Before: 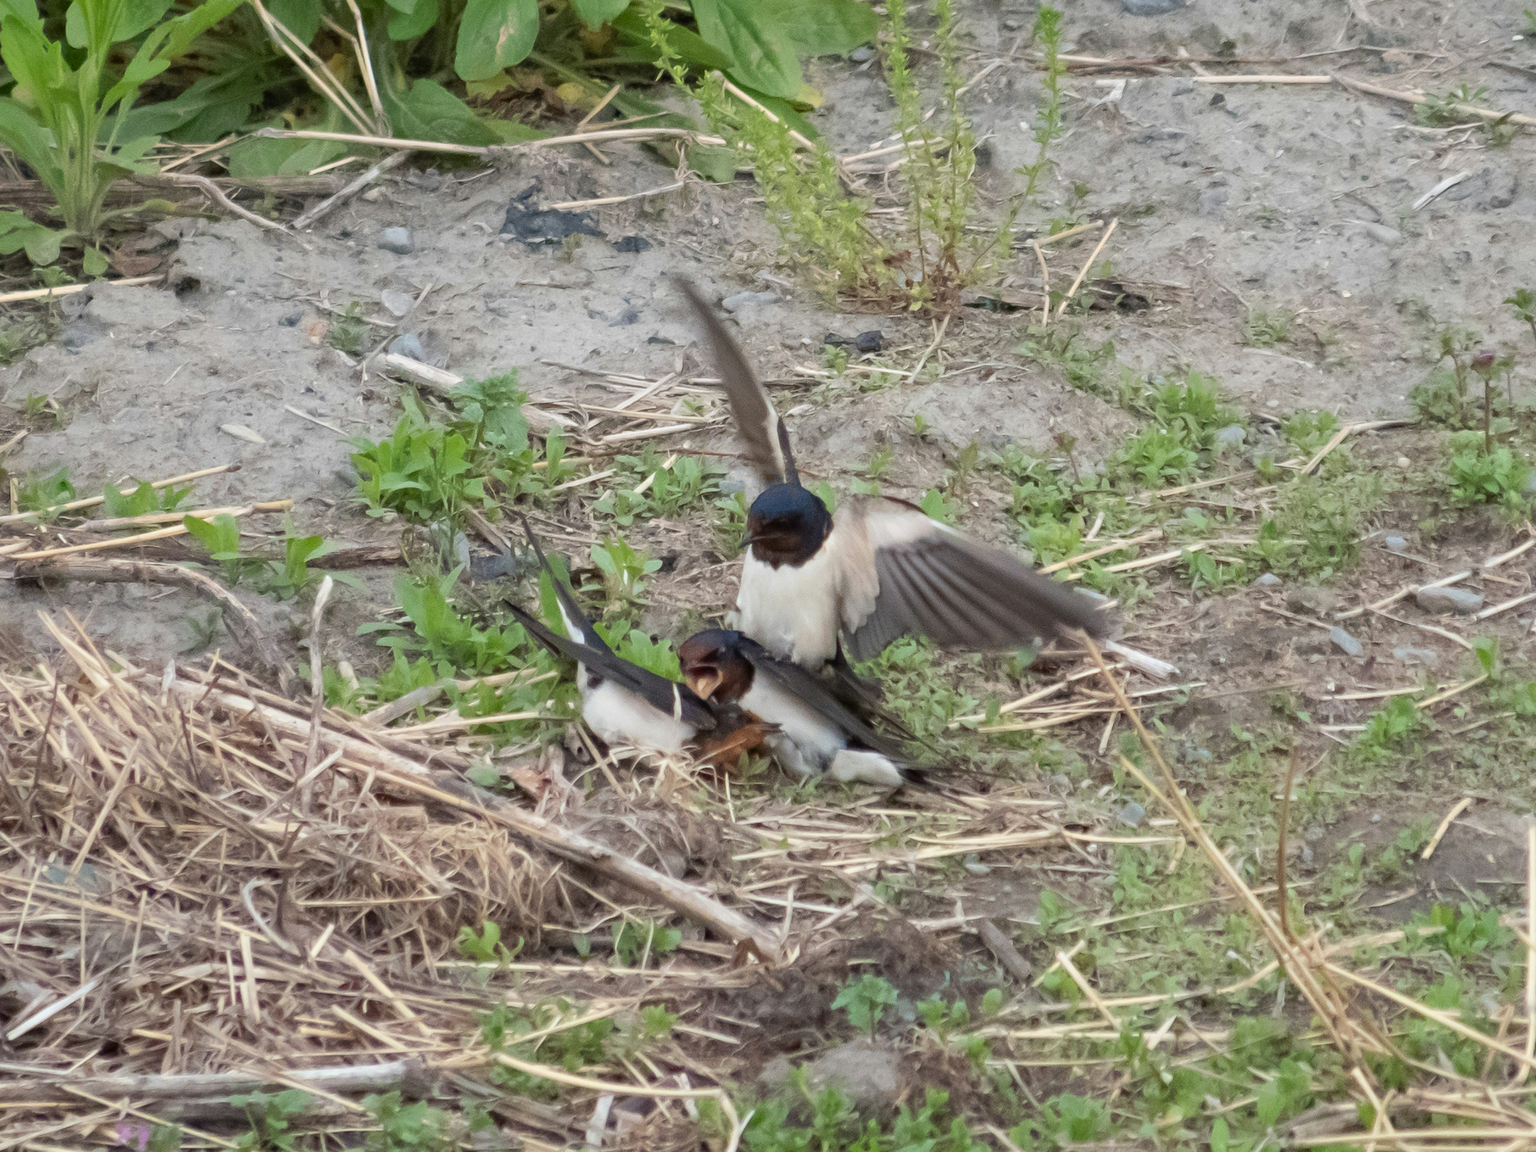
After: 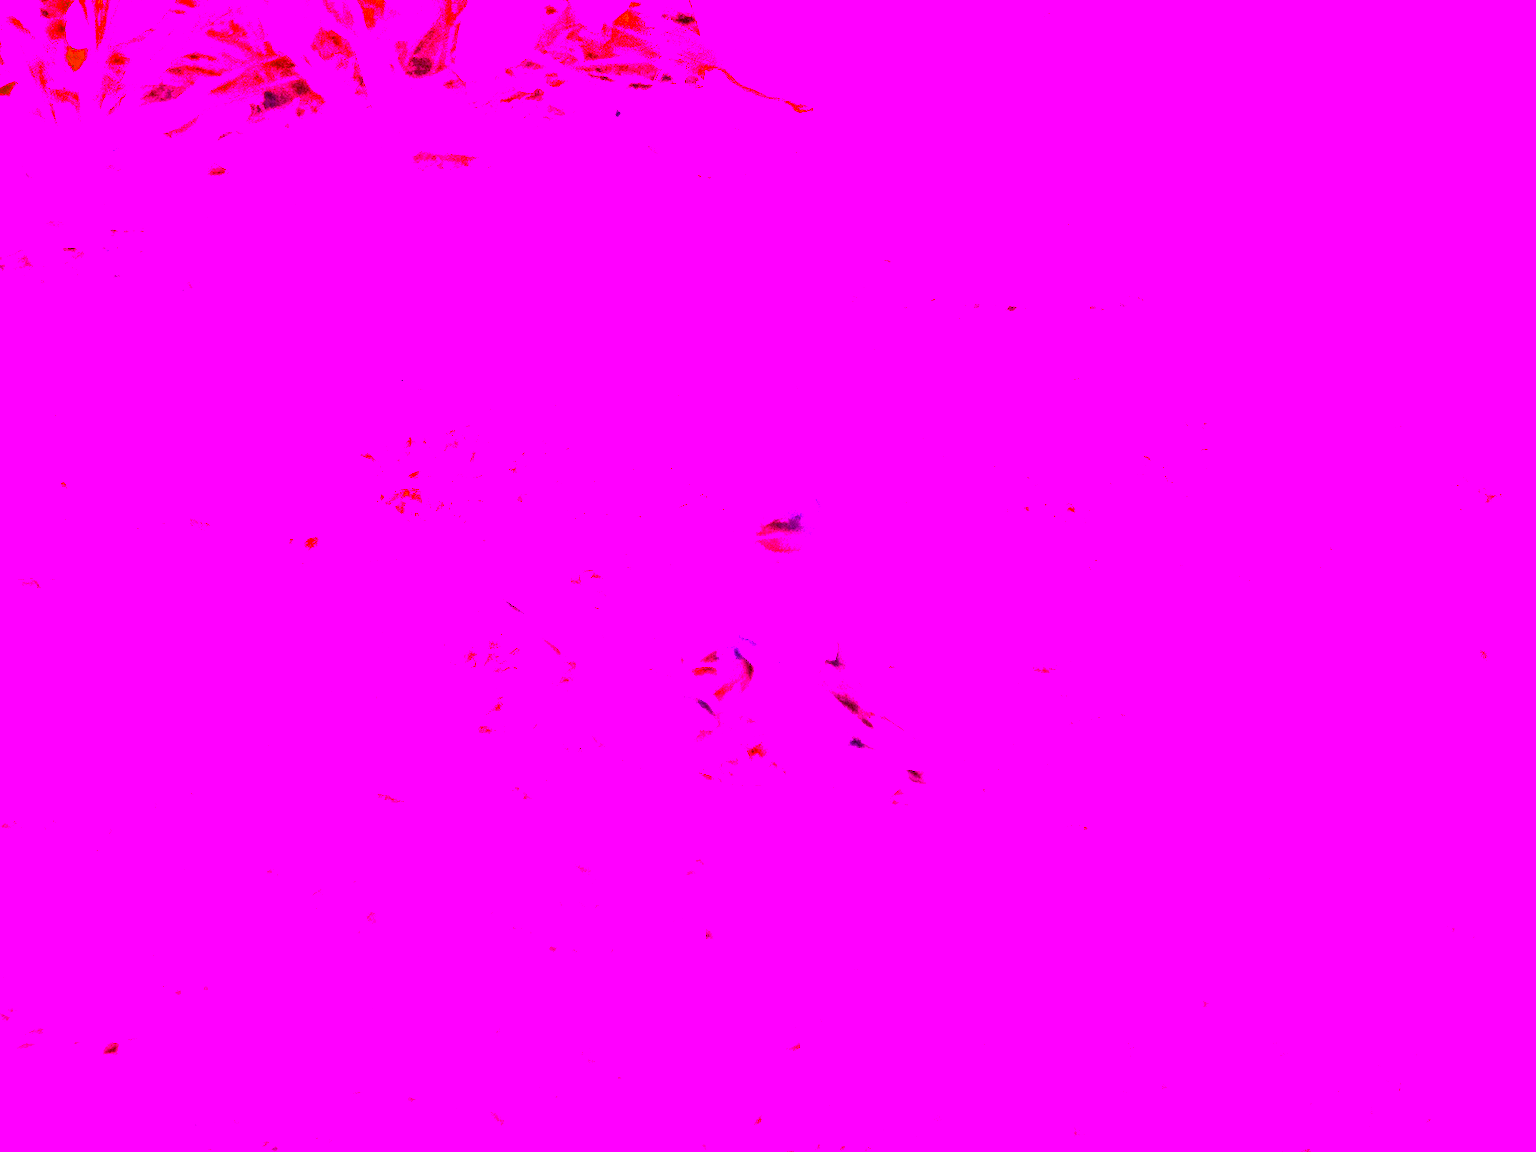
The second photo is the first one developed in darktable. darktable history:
color balance rgb: linear chroma grading › global chroma 15%, perceptual saturation grading › global saturation 30%
white balance: red 8, blue 8
